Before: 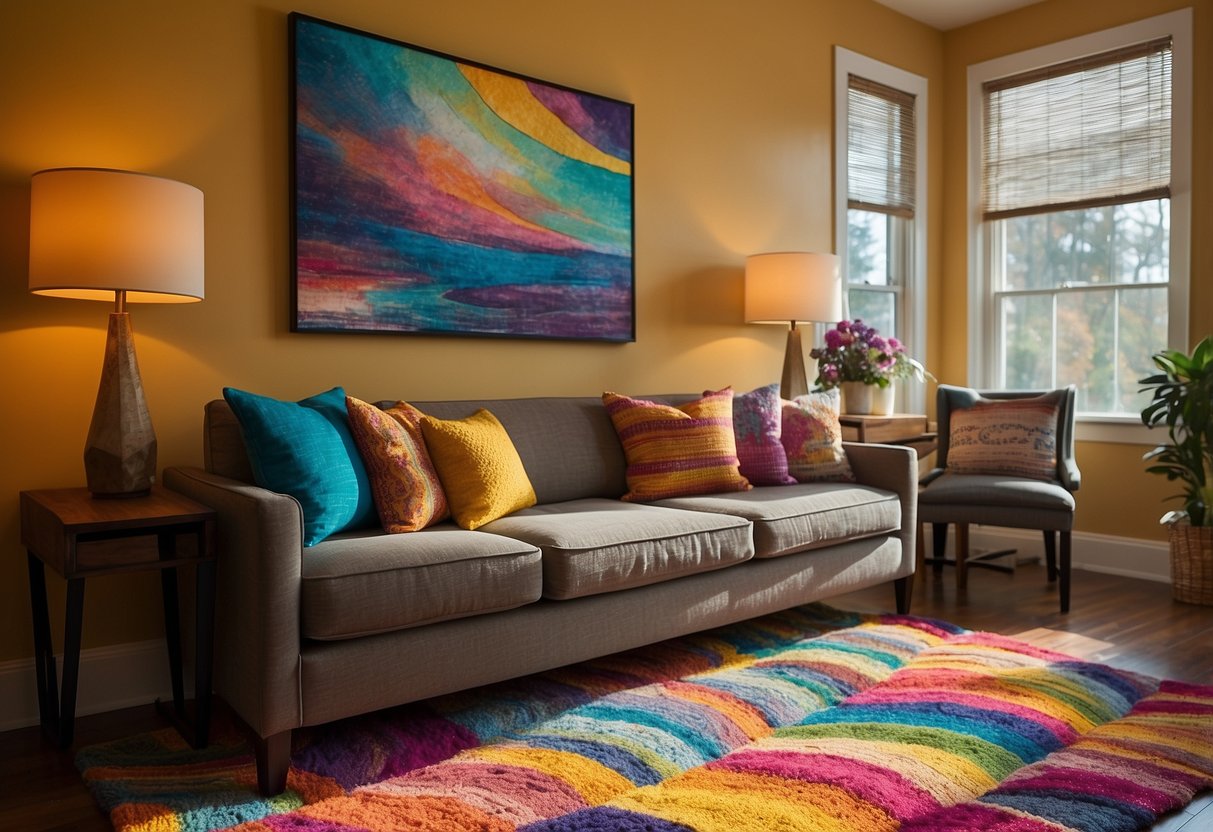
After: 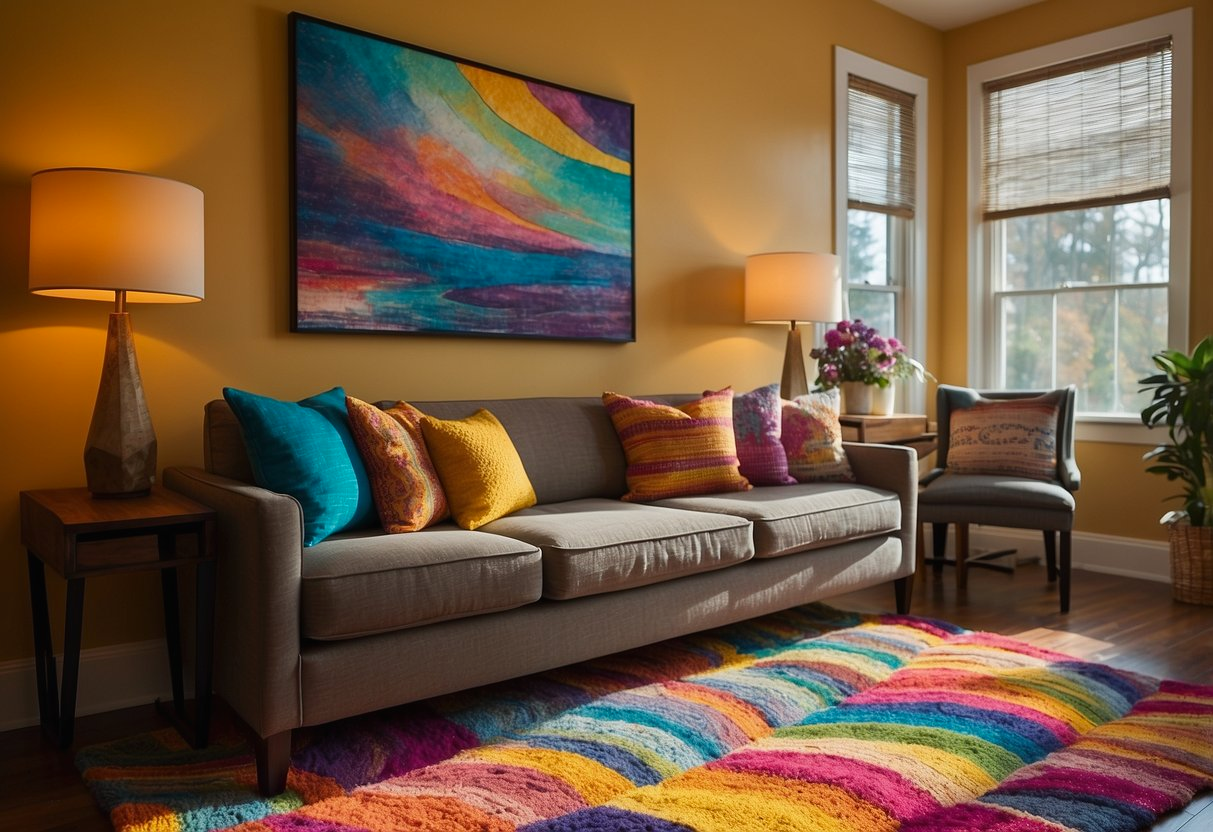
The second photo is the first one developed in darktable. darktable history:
contrast brightness saturation: contrast -0.02, brightness -0.014, saturation 0.034
